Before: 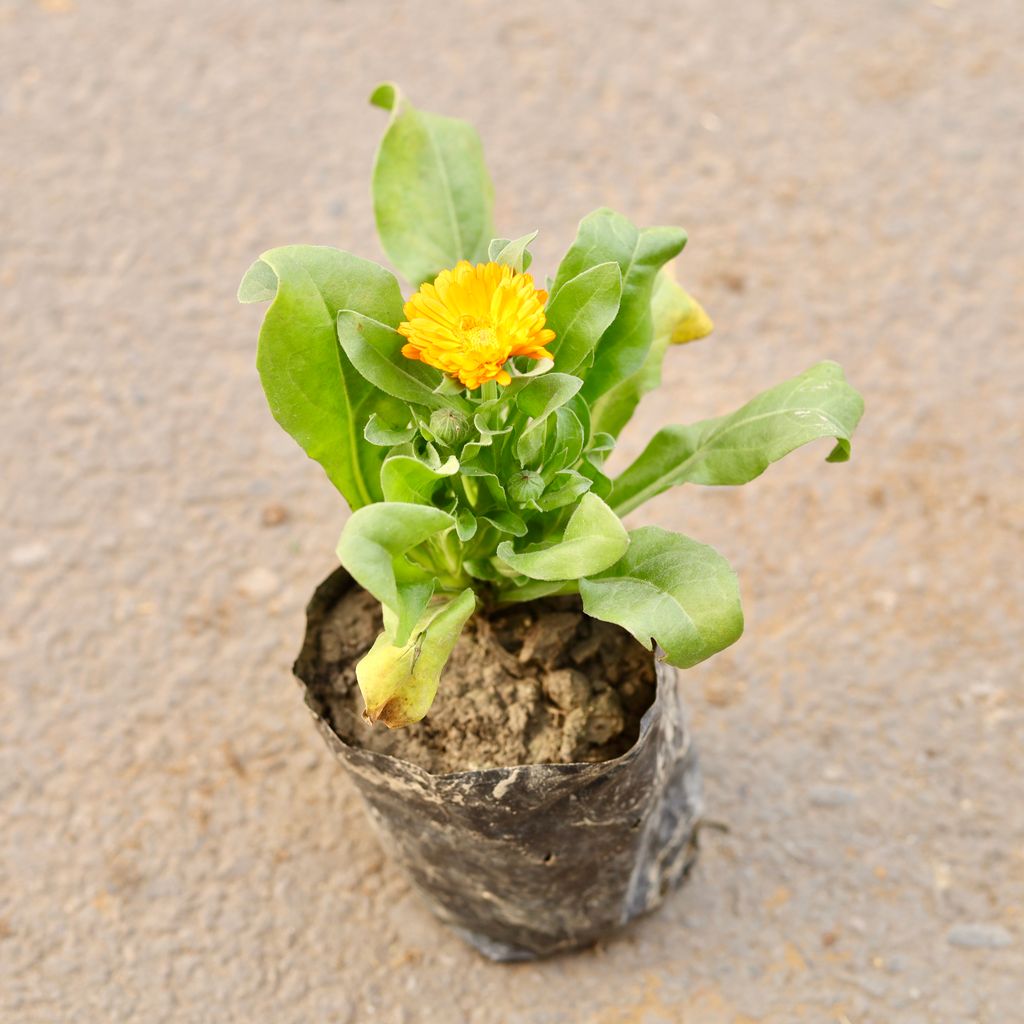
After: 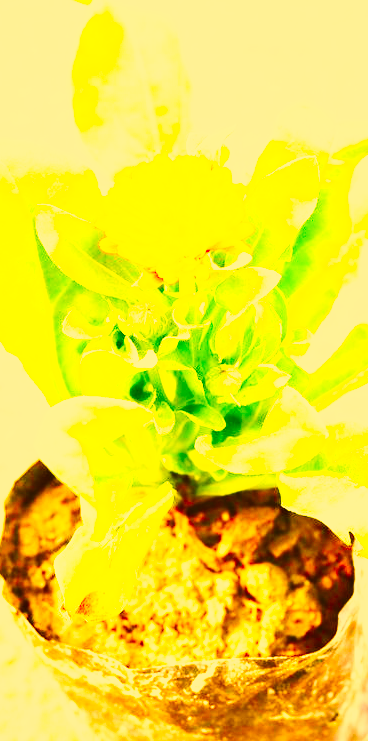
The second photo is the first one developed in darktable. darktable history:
base curve: curves: ch0 [(0, 0.003) (0.001, 0.002) (0.006, 0.004) (0.02, 0.022) (0.048, 0.086) (0.094, 0.234) (0.162, 0.431) (0.258, 0.629) (0.385, 0.8) (0.548, 0.918) (0.751, 0.988) (1, 1)], preserve colors none
exposure: black level correction -0.005, exposure 1 EV, compensate highlight preservation false
crop and rotate: left 29.495%, top 10.354%, right 34.532%, bottom 17.257%
tone equalizer: -8 EV -0.442 EV, -7 EV -0.374 EV, -6 EV -0.296 EV, -5 EV -0.242 EV, -3 EV 0.254 EV, -2 EV 0.337 EV, -1 EV 0.372 EV, +0 EV 0.414 EV, edges refinement/feathering 500, mask exposure compensation -1.57 EV, preserve details guided filter
levels: mode automatic, levels [0, 0.43, 0.984]
color correction: highlights a* 10.99, highlights b* 30.55, shadows a* 2.68, shadows b* 16.78, saturation 1.76
color balance rgb: perceptual saturation grading › global saturation 25.502%, global vibrance 20%
